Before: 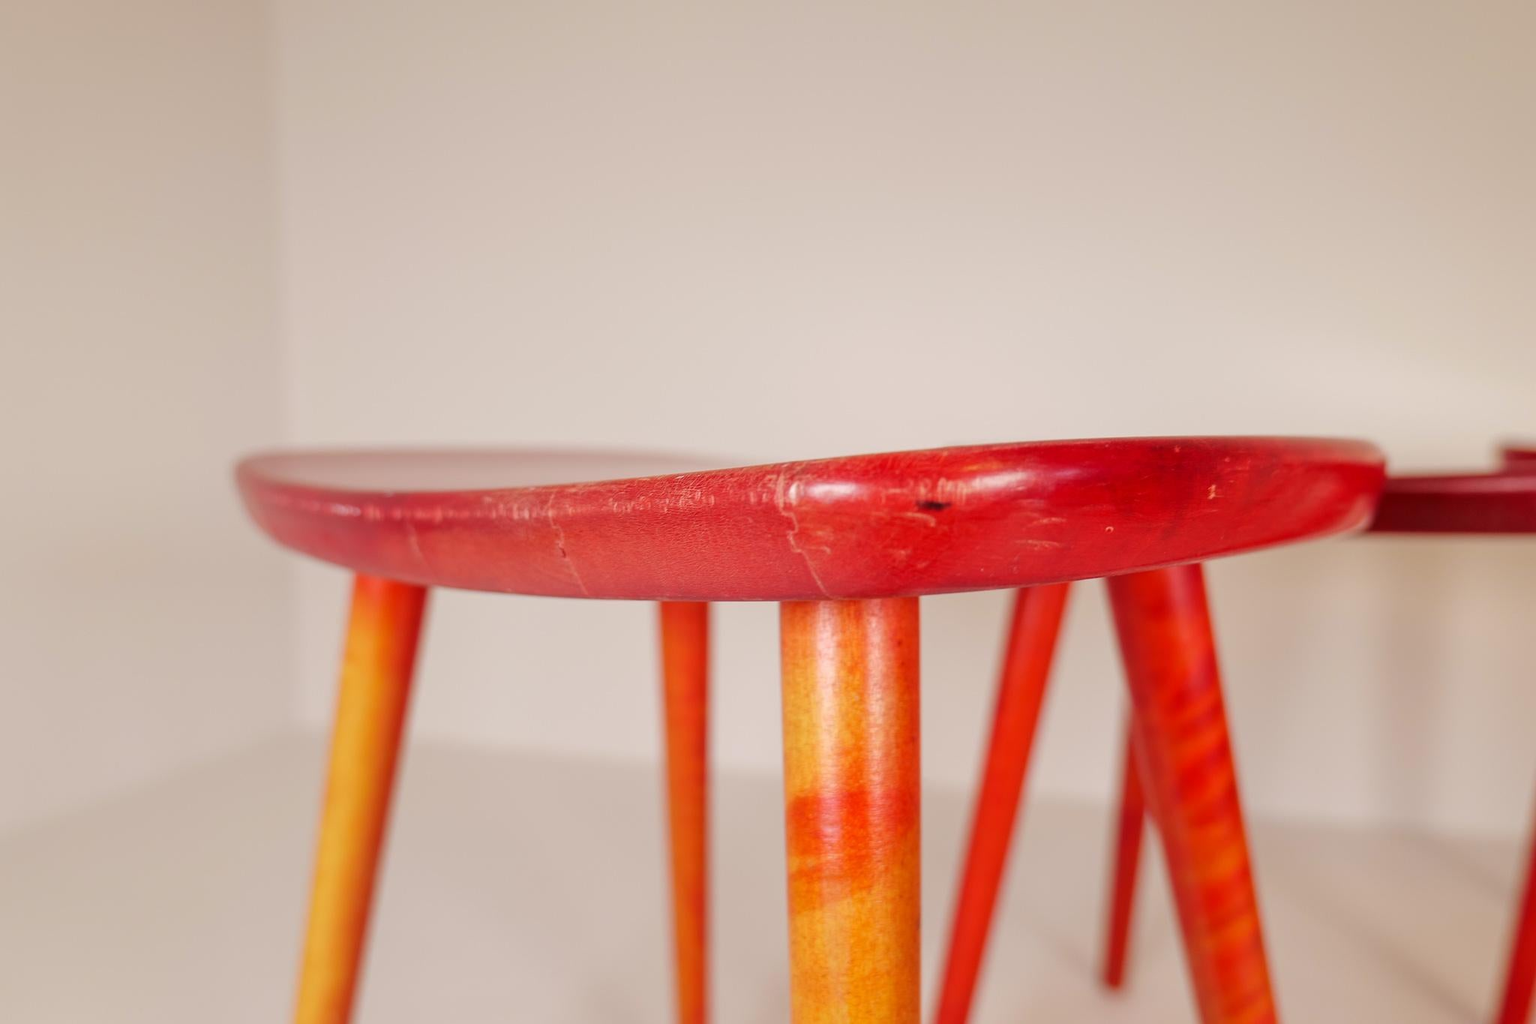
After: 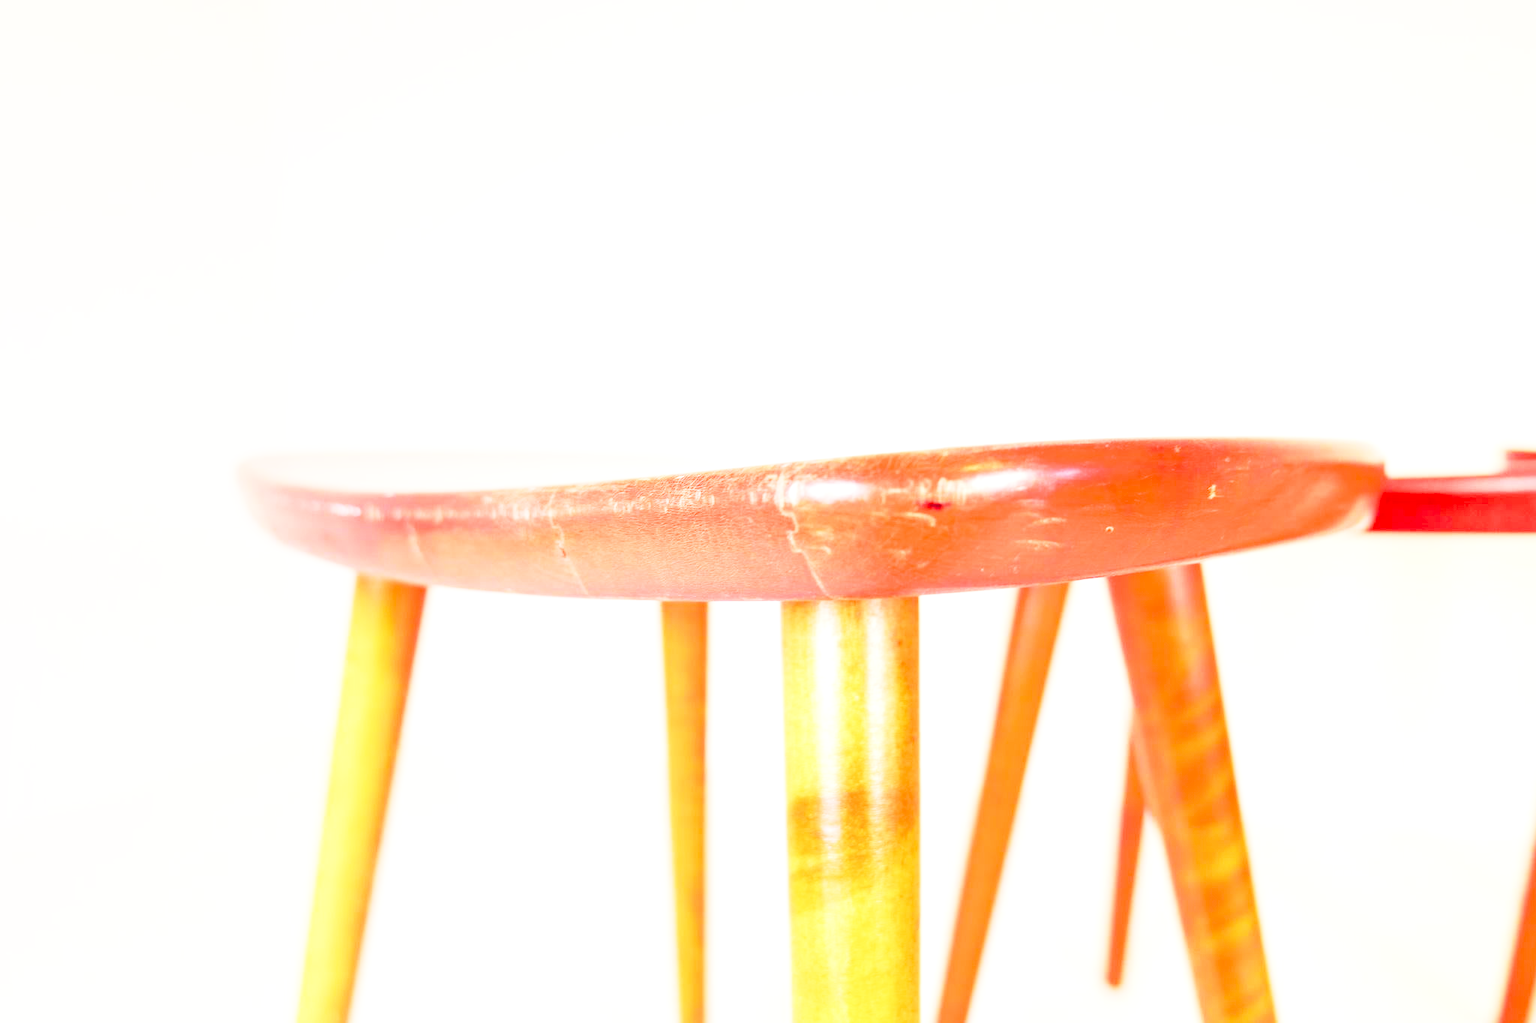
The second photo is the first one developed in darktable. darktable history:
tone equalizer: -8 EV 1.99 EV, -7 EV 1.99 EV, -6 EV 1.99 EV, -5 EV 1.98 EV, -4 EV 1.98 EV, -3 EV 1.47 EV, -2 EV 0.981 EV, -1 EV 0.521 EV, edges refinement/feathering 500, mask exposure compensation -1.57 EV, preserve details no
local contrast: on, module defaults
base curve: curves: ch0 [(0, 0) (0.012, 0.01) (0.073, 0.168) (0.31, 0.711) (0.645, 0.957) (1, 1)], preserve colors none
